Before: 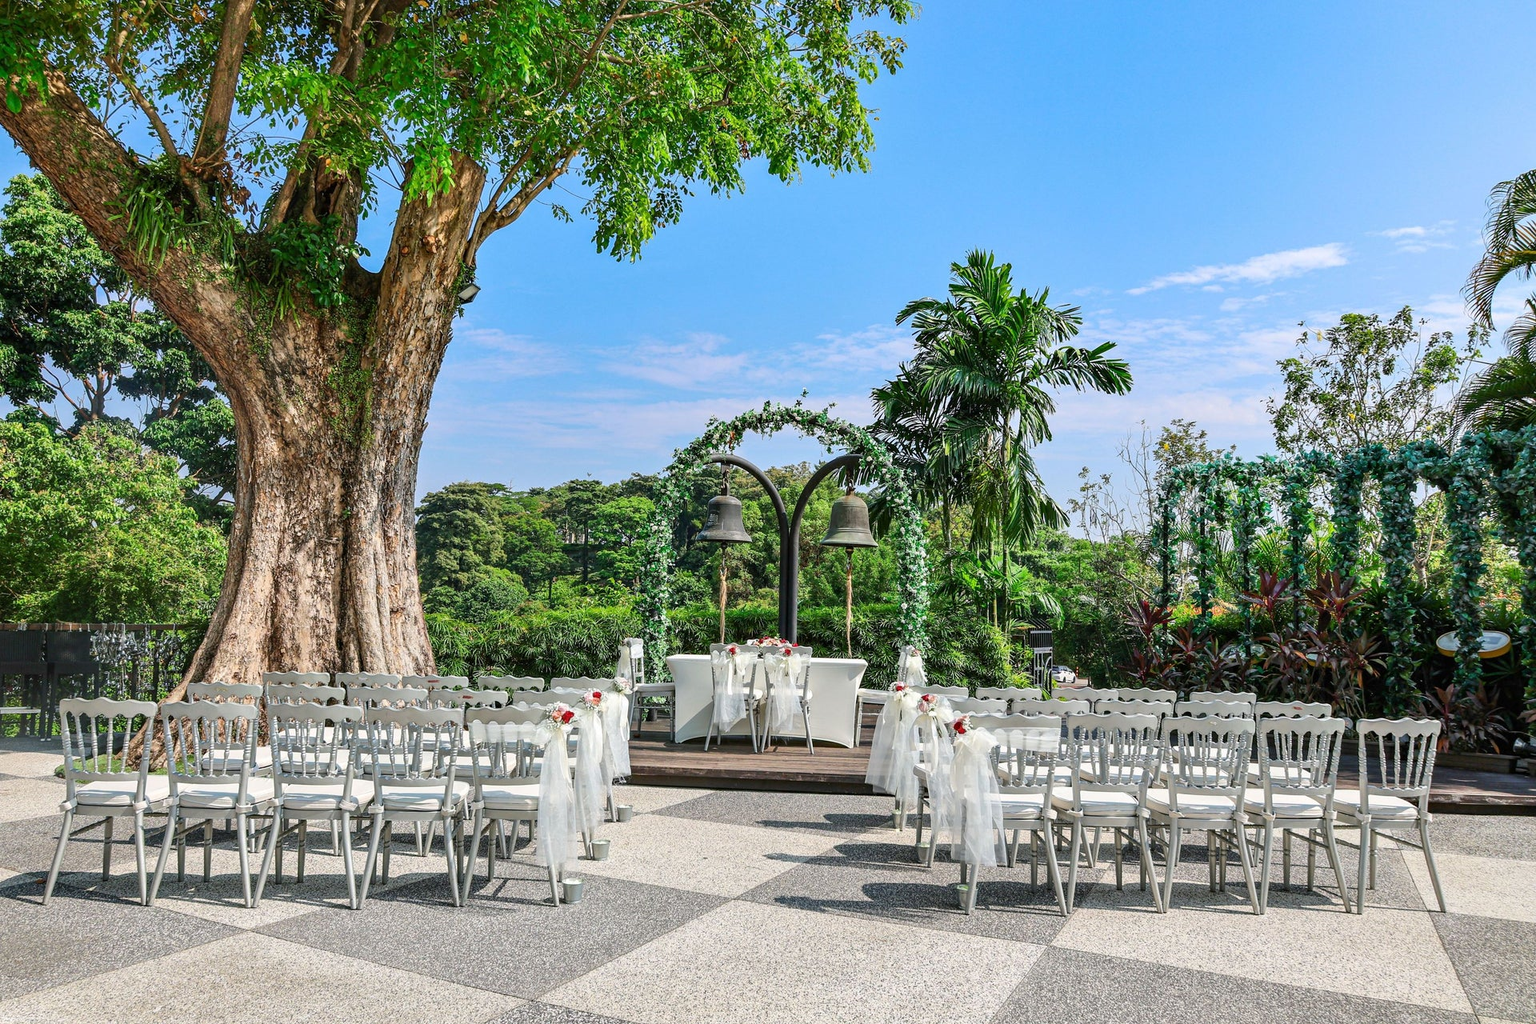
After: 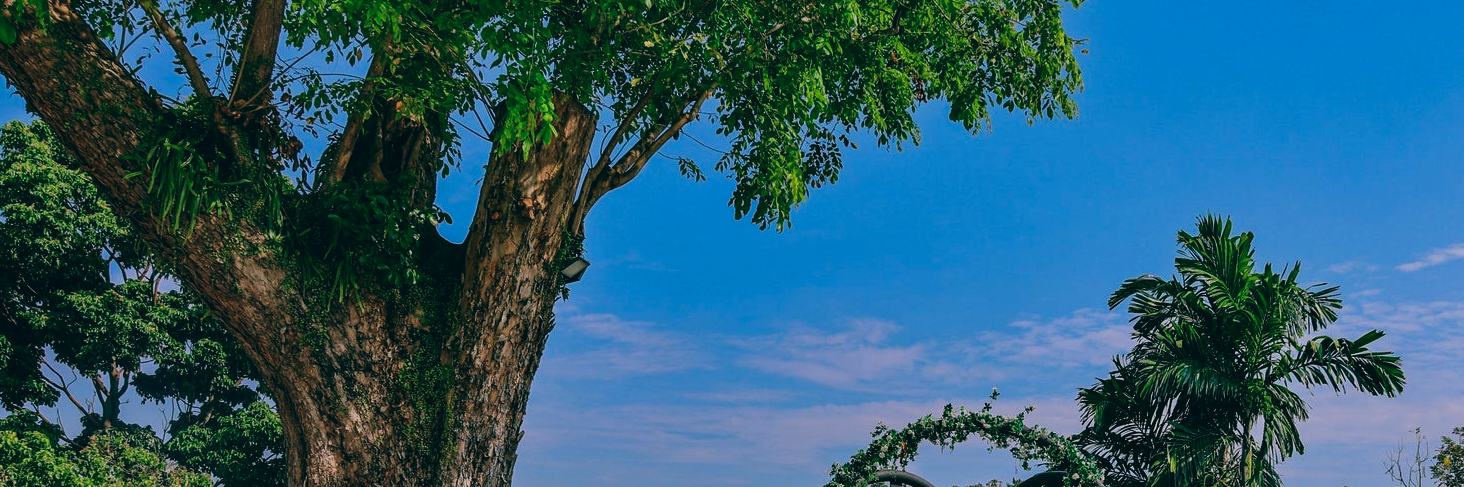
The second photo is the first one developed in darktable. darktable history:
crop: left 0.579%, top 7.627%, right 23.167%, bottom 54.275%
color balance: lift [1.016, 0.983, 1, 1.017], gamma [0.78, 1.018, 1.043, 0.957], gain [0.786, 1.063, 0.937, 1.017], input saturation 118.26%, contrast 13.43%, contrast fulcrum 21.62%, output saturation 82.76%
exposure: black level correction 0.011, exposure -0.478 EV, compensate highlight preservation false
